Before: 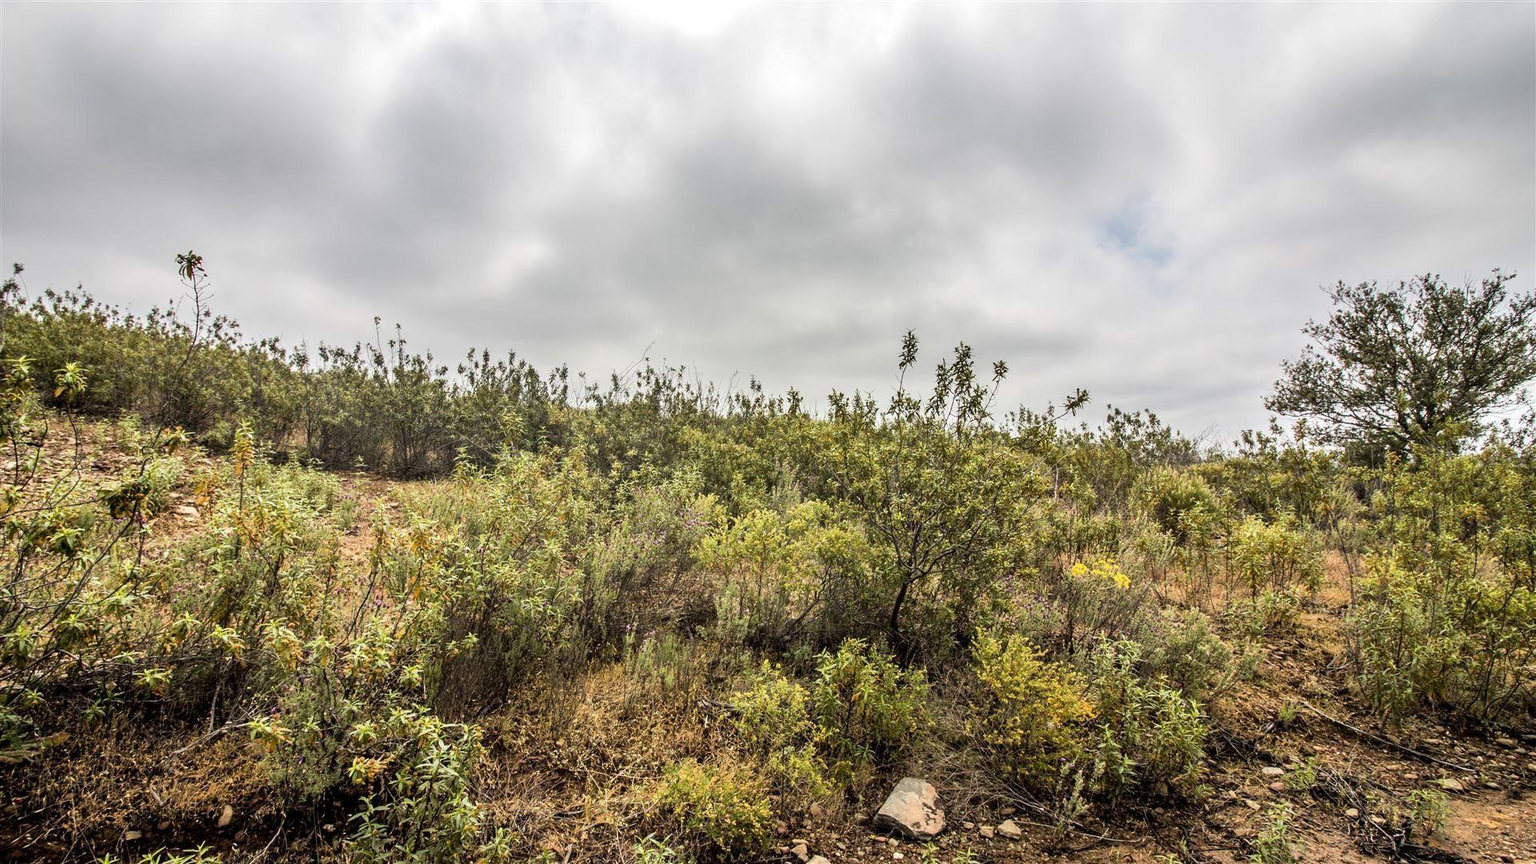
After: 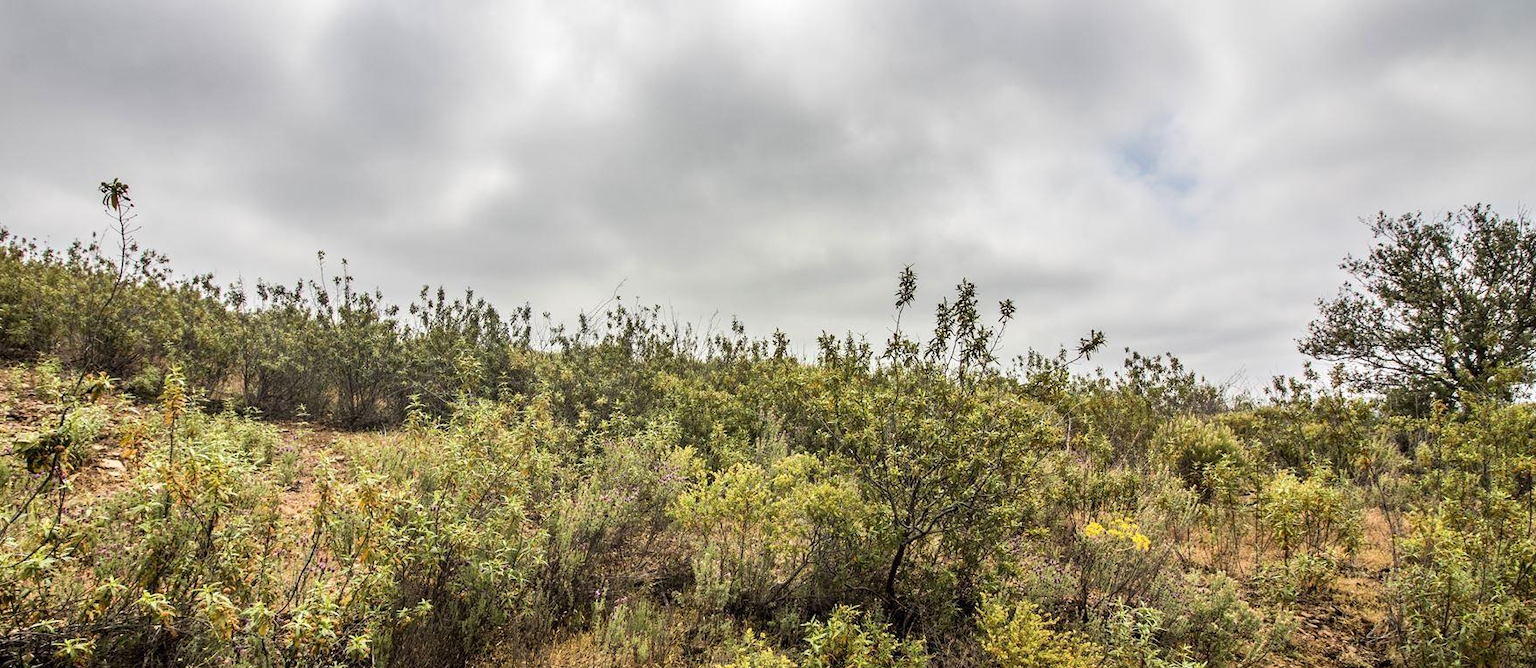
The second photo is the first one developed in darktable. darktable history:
crop: left 5.596%, top 10.314%, right 3.534%, bottom 19.395%
exposure: exposure 0.014 EV, compensate highlight preservation false
